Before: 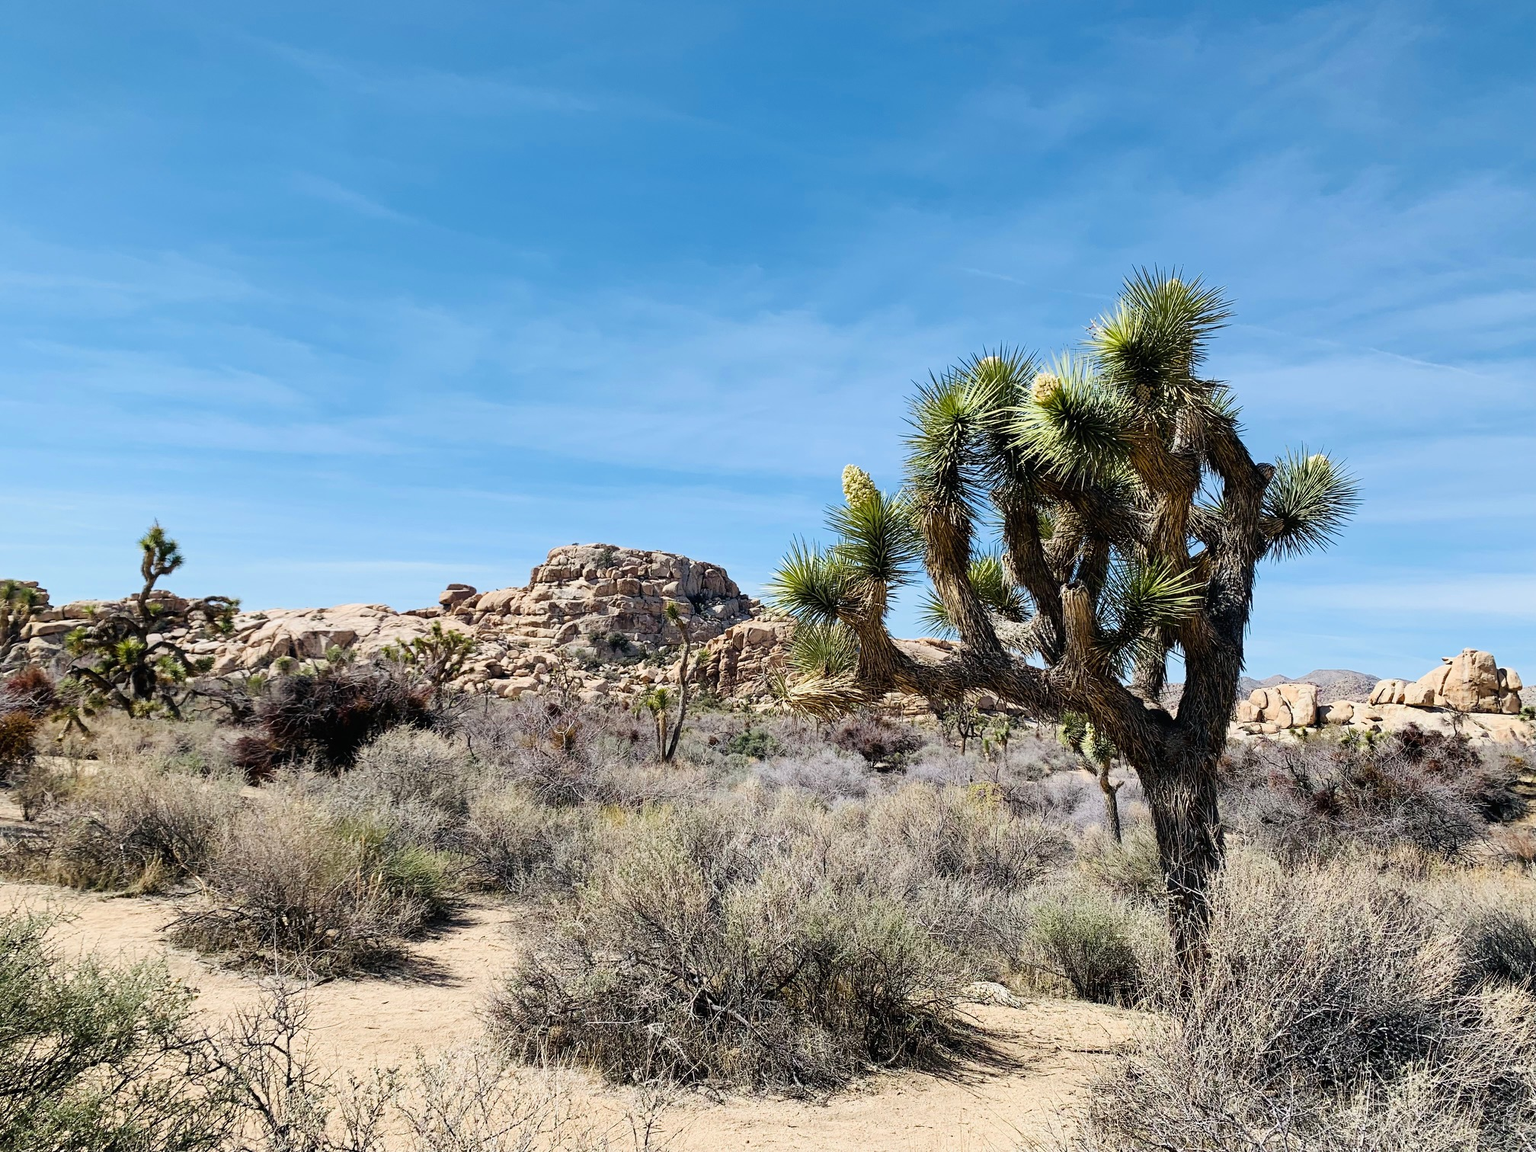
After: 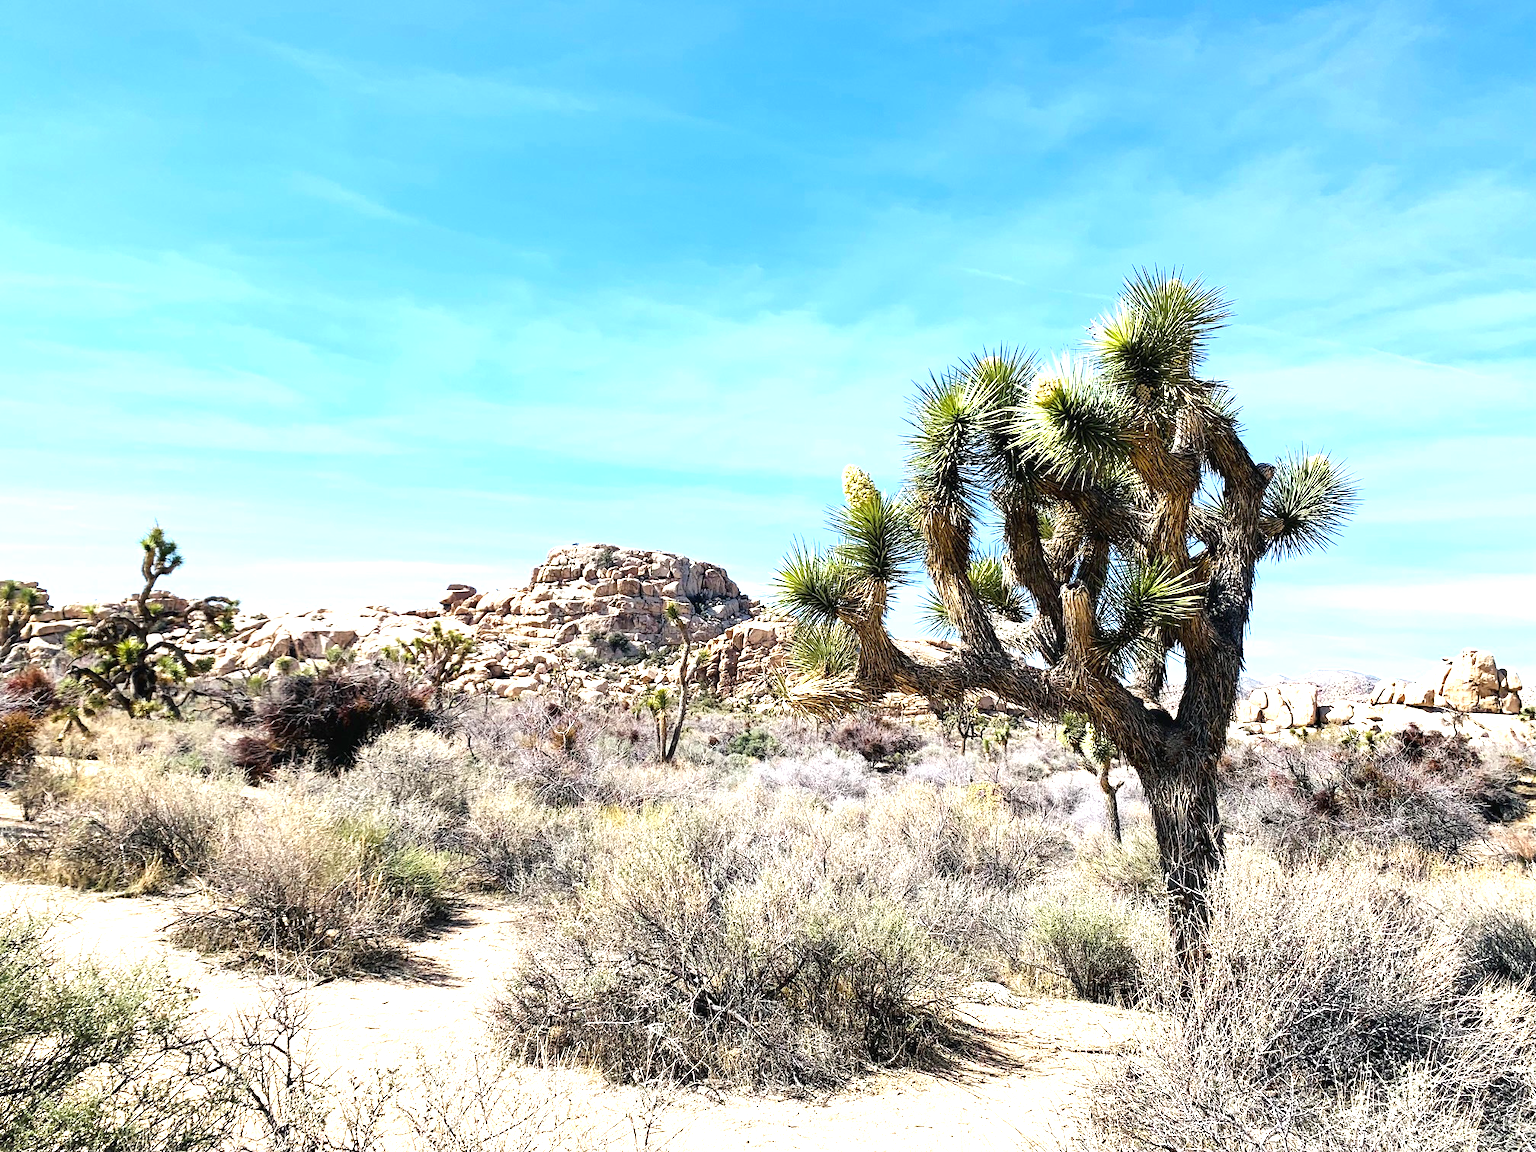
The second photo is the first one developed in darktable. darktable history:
exposure: exposure 1.142 EV, compensate highlight preservation false
